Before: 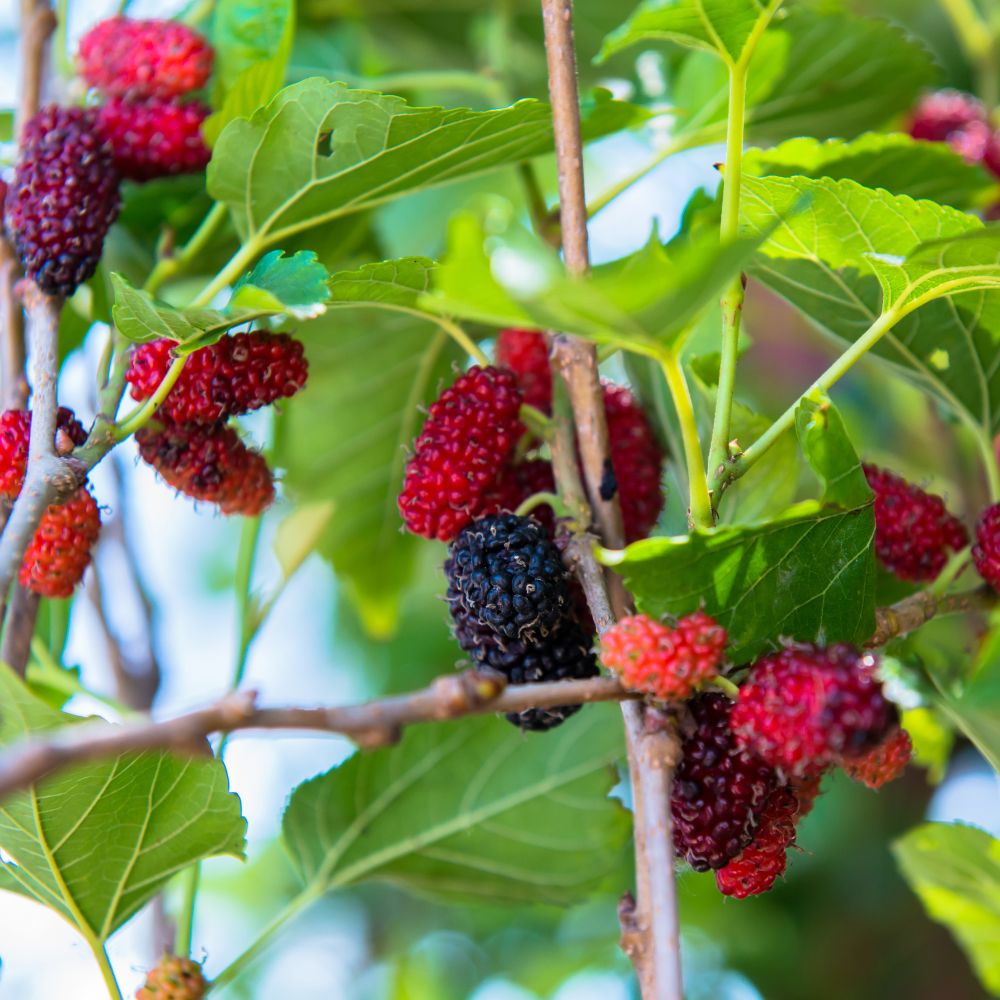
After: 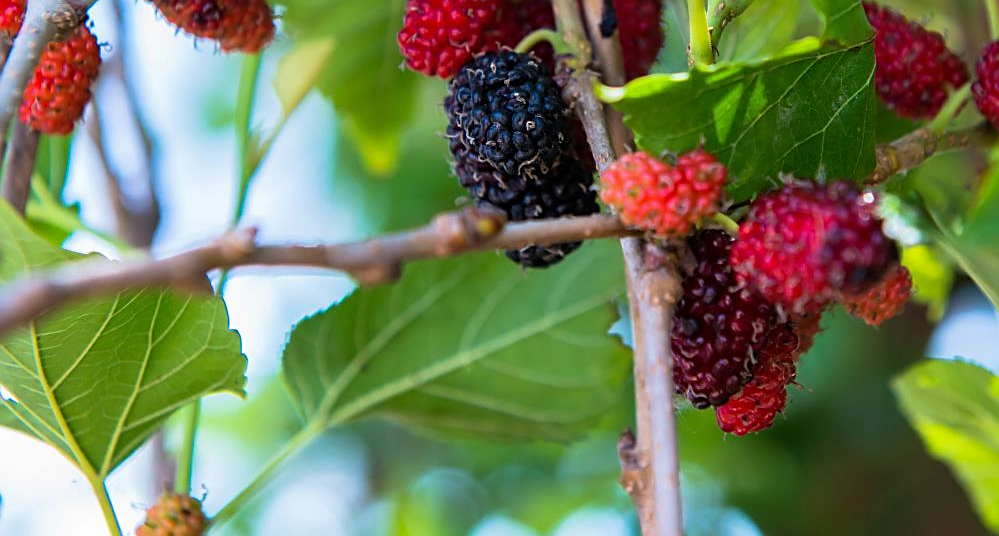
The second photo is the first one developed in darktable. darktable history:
crop and rotate: top 46.382%, right 0.083%
base curve: curves: ch0 [(0, 0) (0.303, 0.277) (1, 1)], preserve colors none
sharpen: on, module defaults
